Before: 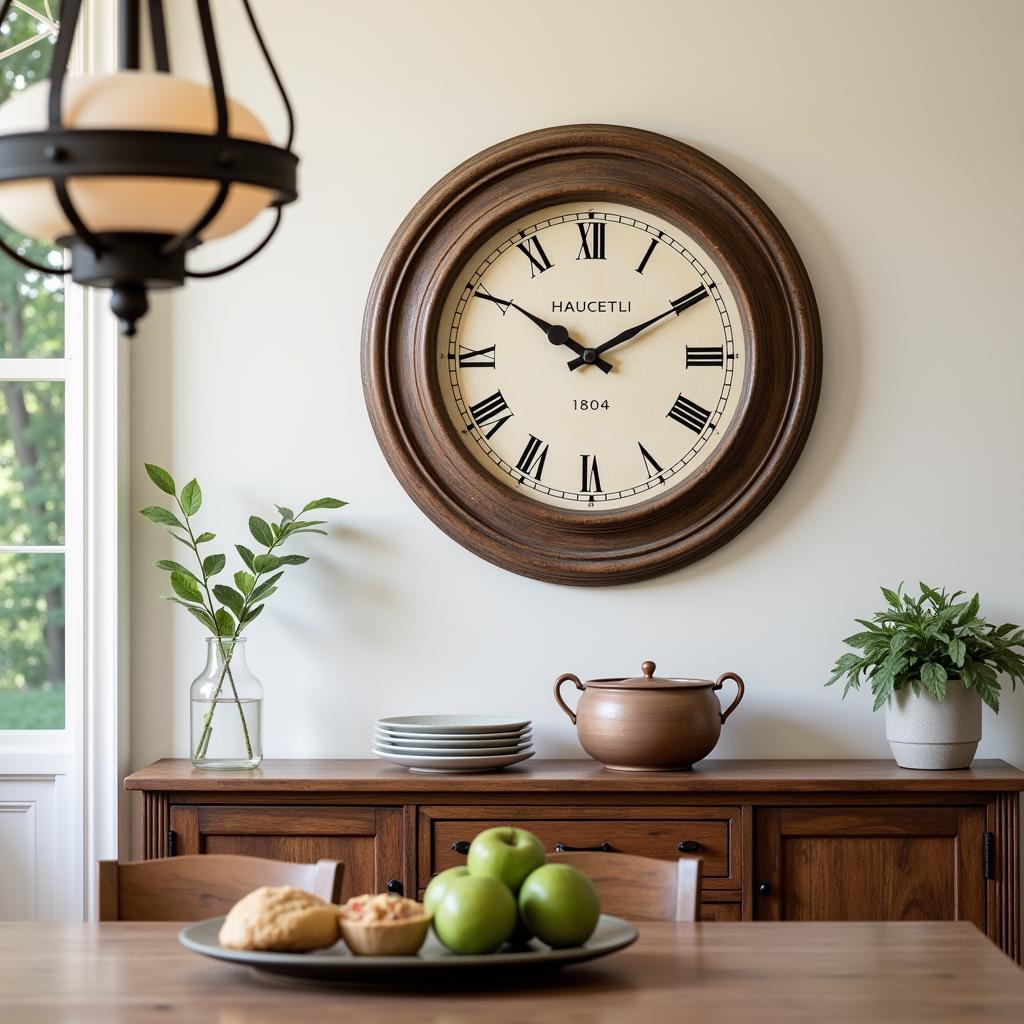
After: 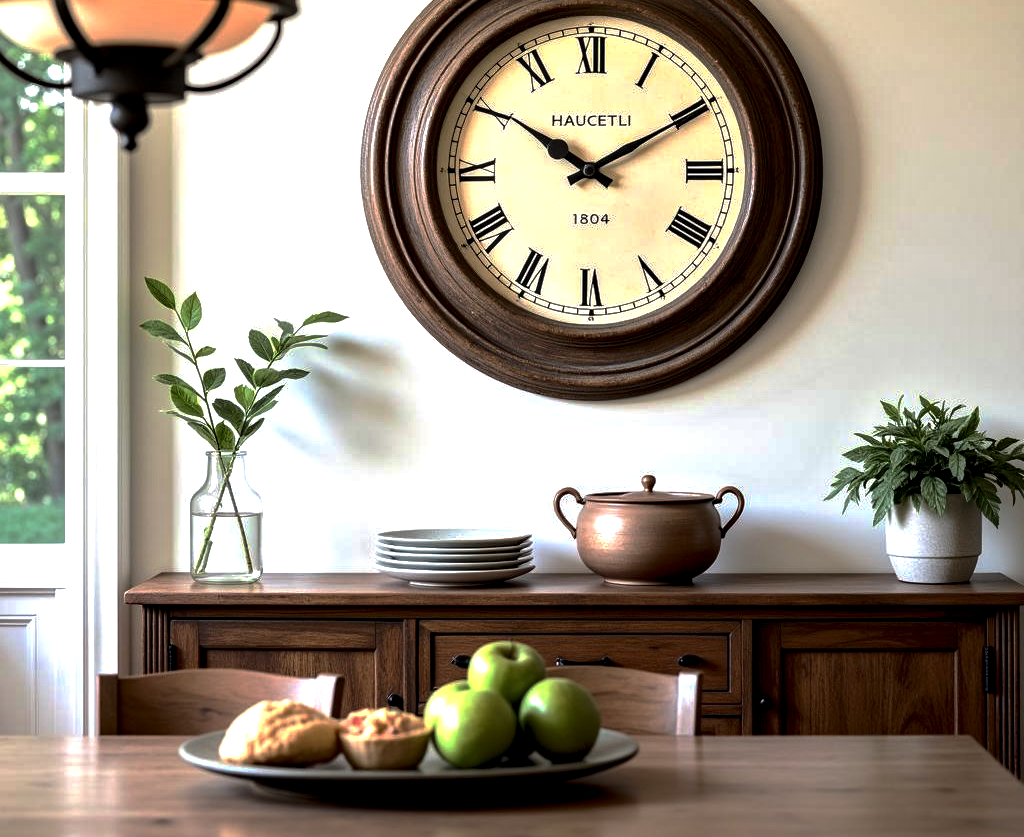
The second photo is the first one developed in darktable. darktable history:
base curve: curves: ch0 [(0, 0) (0.826, 0.587) (1, 1)], preserve colors none
local contrast: detail 135%, midtone range 0.744
crop and rotate: top 18.256%
tone equalizer: -8 EV 0 EV, -7 EV -0.002 EV, -6 EV 0.005 EV, -5 EV -0.03 EV, -4 EV -0.149 EV, -3 EV -0.188 EV, -2 EV 0.254 EV, -1 EV 0.724 EV, +0 EV 0.498 EV
